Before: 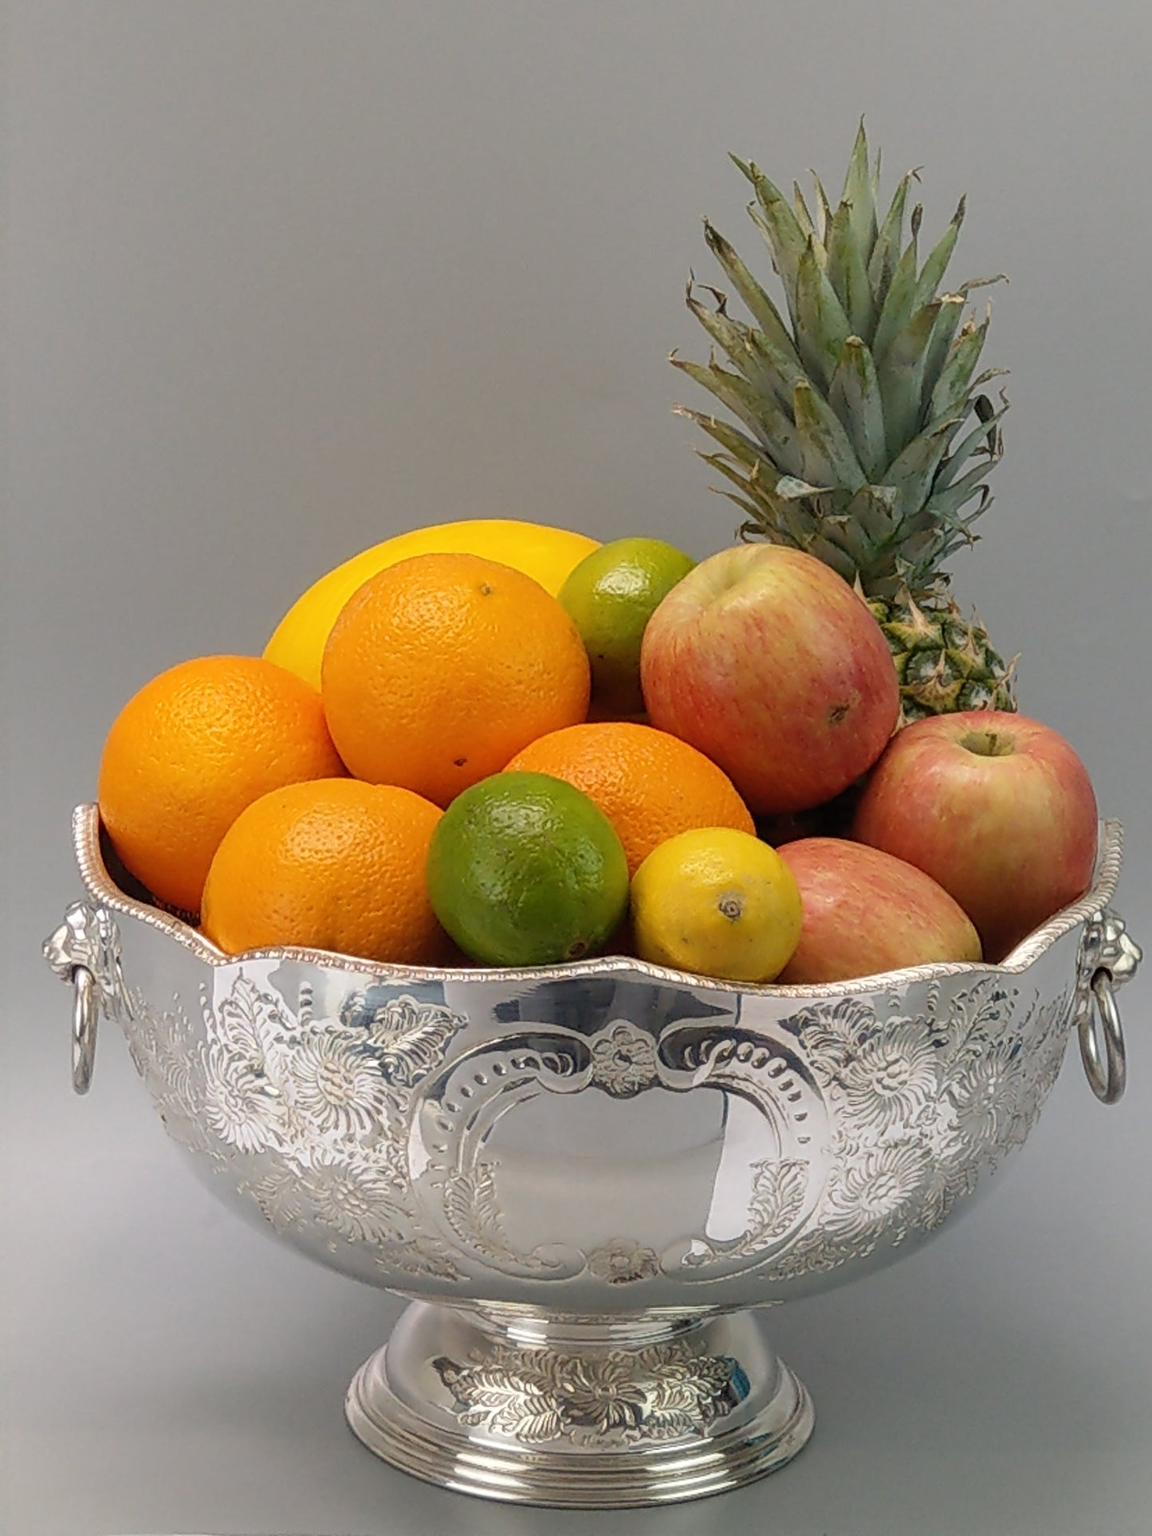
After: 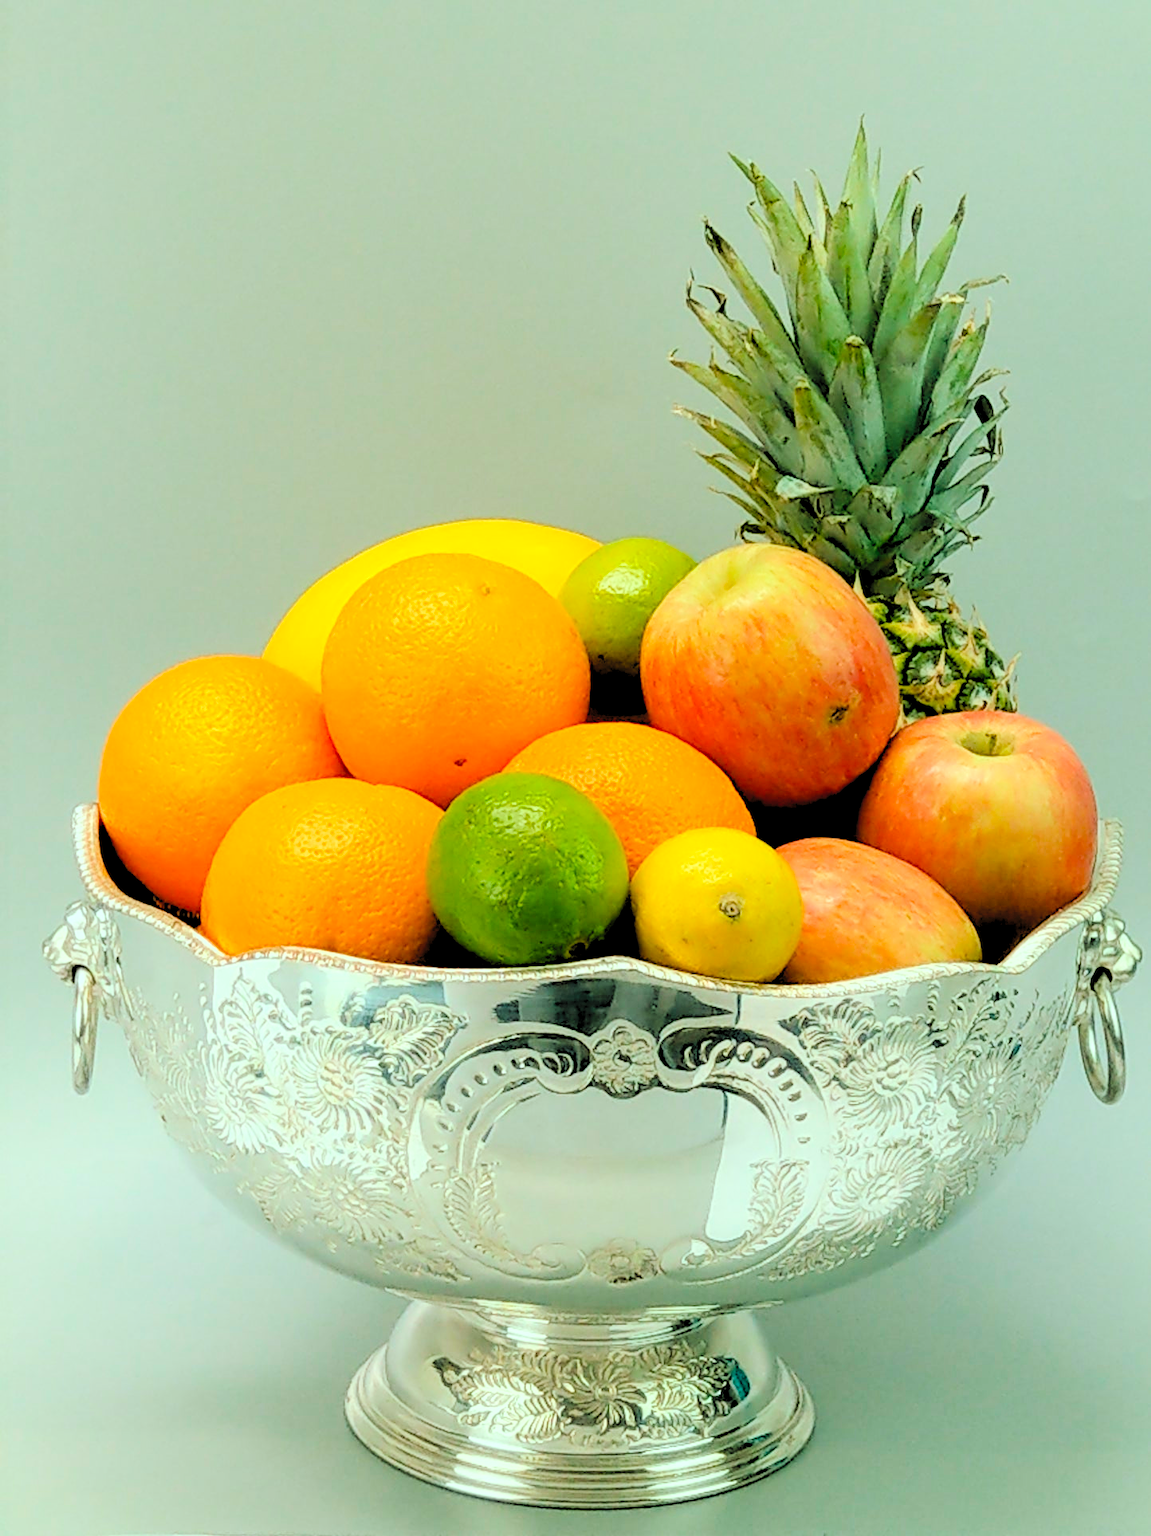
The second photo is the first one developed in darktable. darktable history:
levels: levels [0.036, 0.364, 0.827]
filmic rgb: black relative exposure -4.58 EV, white relative exposure 4.8 EV, threshold 3 EV, hardness 2.36, latitude 36.07%, contrast 1.048, highlights saturation mix 1.32%, shadows ↔ highlights balance 1.25%, color science v4 (2020), enable highlight reconstruction true
color balance rgb: shadows lift › chroma 11.71%, shadows lift › hue 133.46°, highlights gain › chroma 4%, highlights gain › hue 200.2°, perceptual saturation grading › global saturation 18.05%
white balance: red 1.045, blue 0.932
